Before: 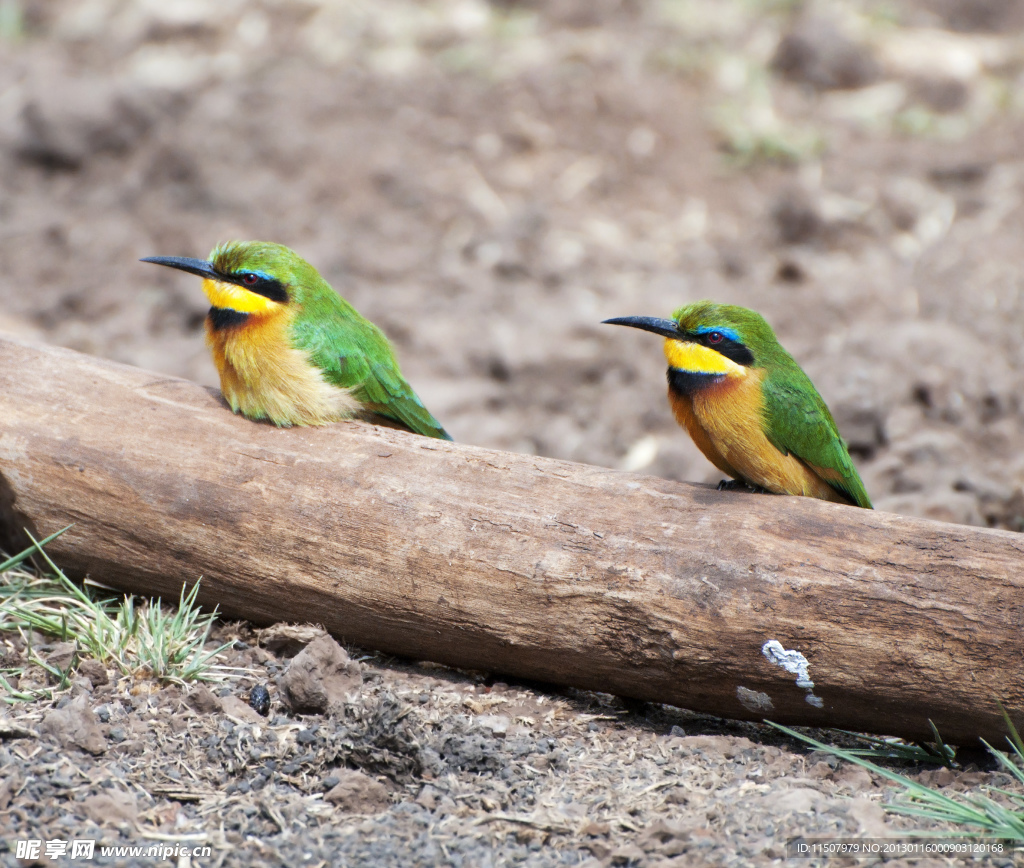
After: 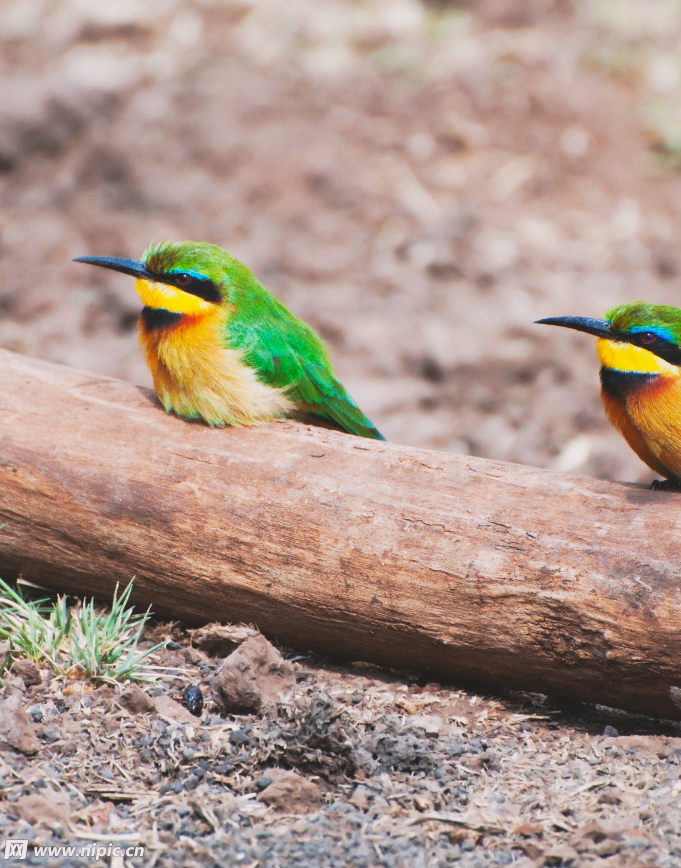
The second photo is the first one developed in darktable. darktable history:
exposure: black level correction -0.015, exposure -0.518 EV, compensate highlight preservation false
crop and rotate: left 6.607%, right 26.834%
color balance rgb: perceptual saturation grading › global saturation 6.914%, perceptual saturation grading › shadows 5.214%, perceptual brilliance grading › global brilliance 1.683%, perceptual brilliance grading › highlights -3.998%
color correction: highlights a* 2.94, highlights b* -1.44, shadows a* -0.094, shadows b* 1.8, saturation 0.98
tone curve: curves: ch0 [(0, 0.038) (0.193, 0.212) (0.461, 0.502) (0.629, 0.731) (0.838, 0.916) (1, 0.967)]; ch1 [(0, 0) (0.35, 0.356) (0.45, 0.453) (0.504, 0.503) (0.532, 0.524) (0.558, 0.559) (0.735, 0.762) (1, 1)]; ch2 [(0, 0) (0.281, 0.266) (0.456, 0.469) (0.5, 0.5) (0.533, 0.545) (0.606, 0.607) (0.646, 0.654) (1, 1)], preserve colors none
